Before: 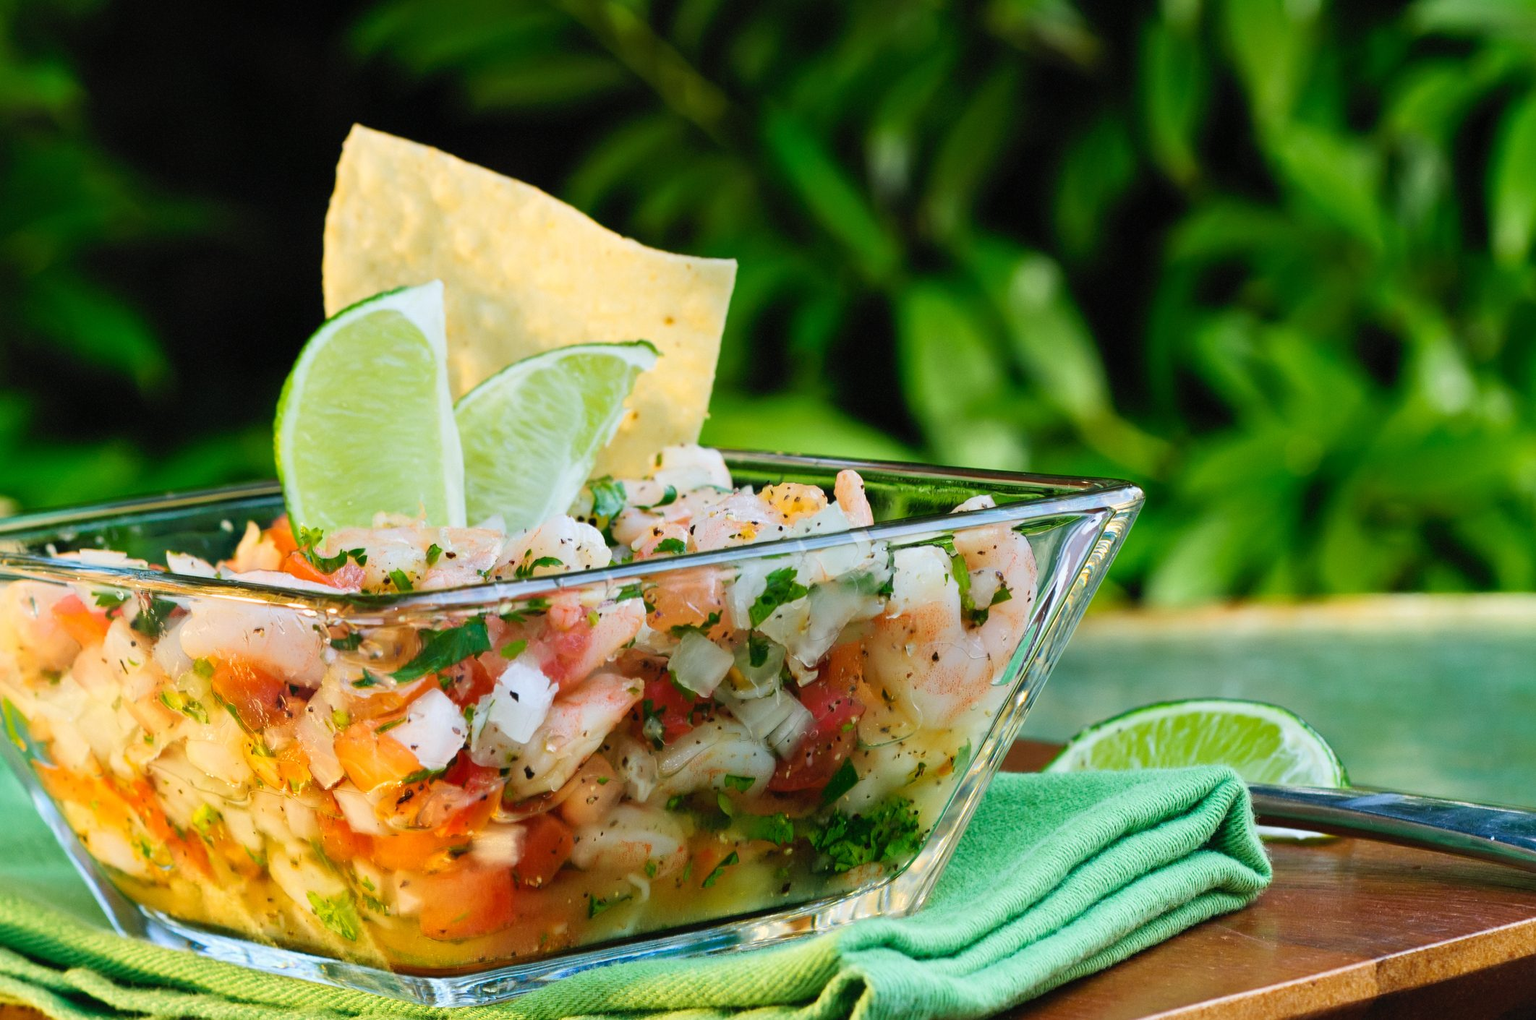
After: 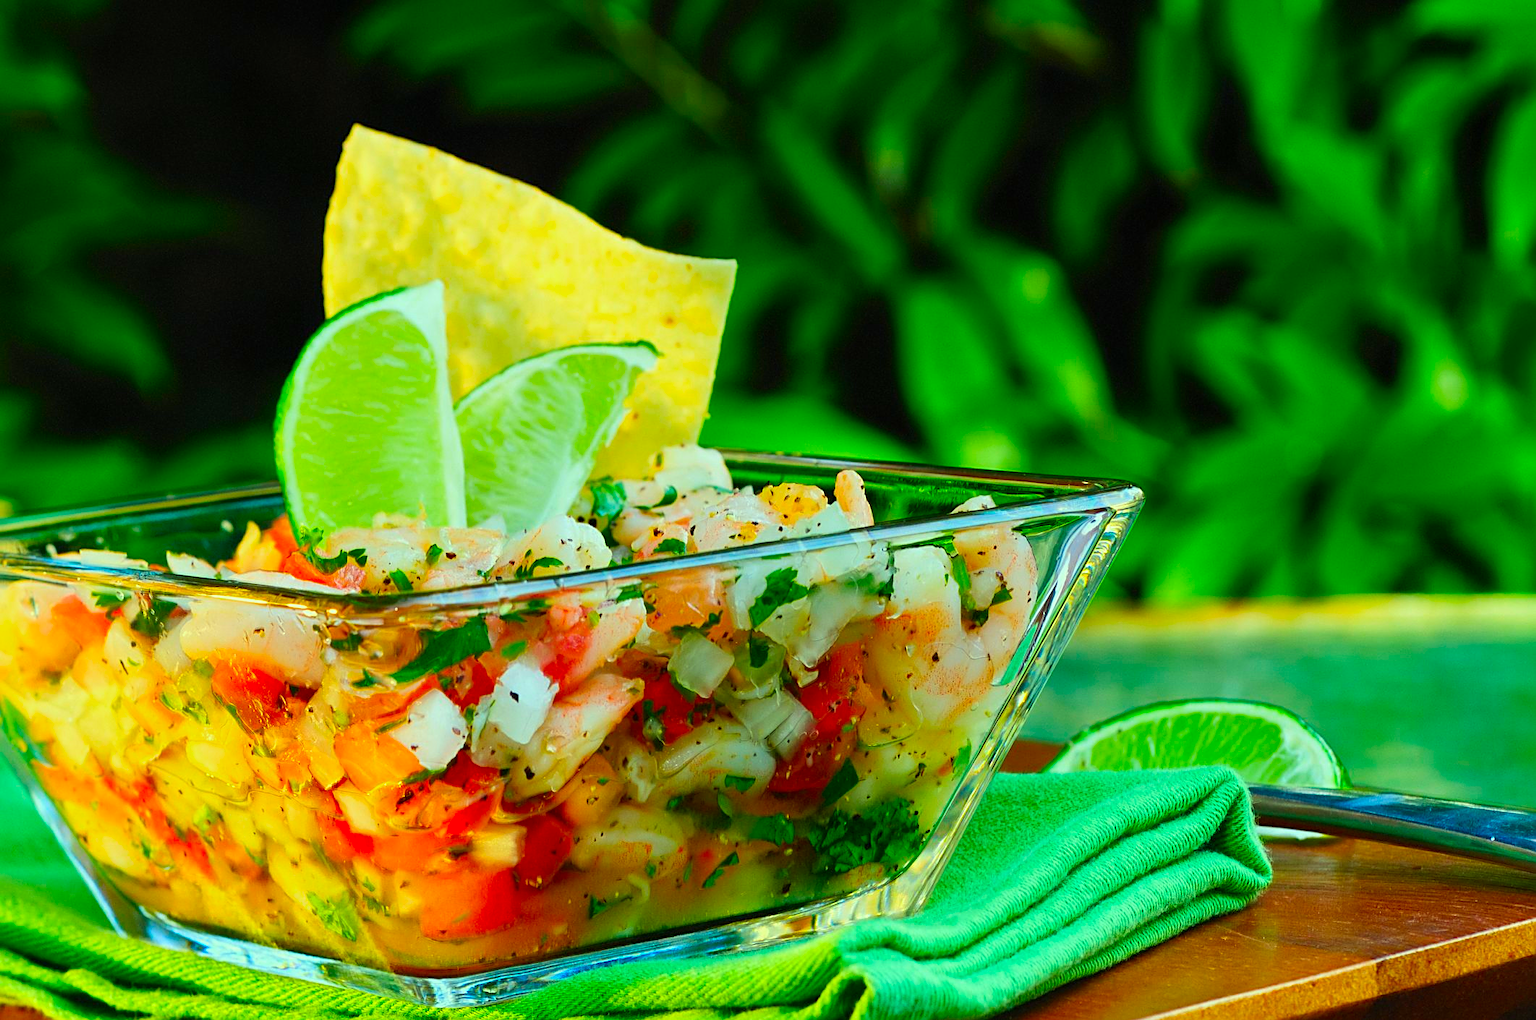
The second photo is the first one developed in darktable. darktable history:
color correction: highlights a* -11.03, highlights b* 9.91, saturation 1.71
sharpen: on, module defaults
